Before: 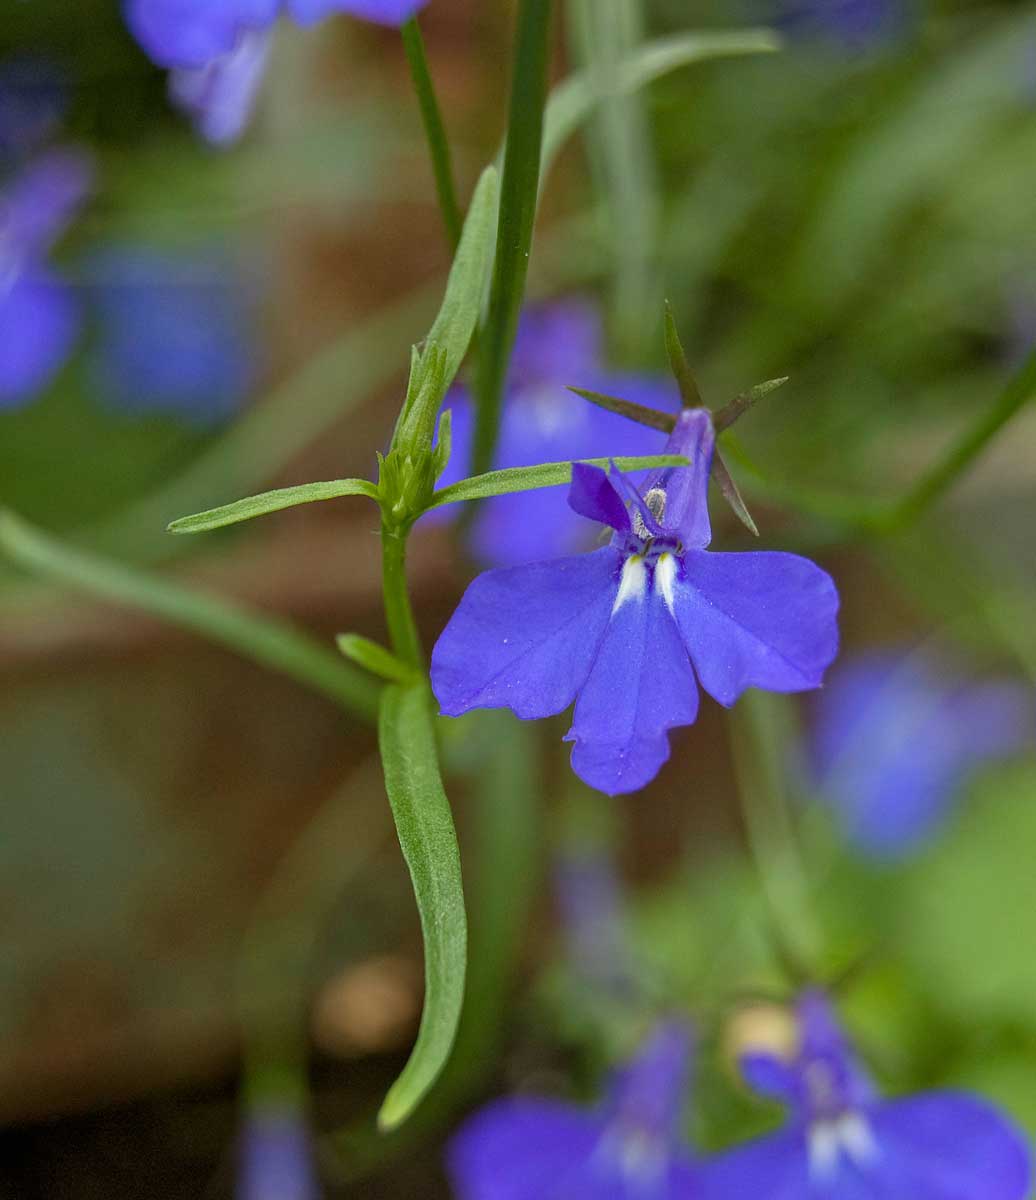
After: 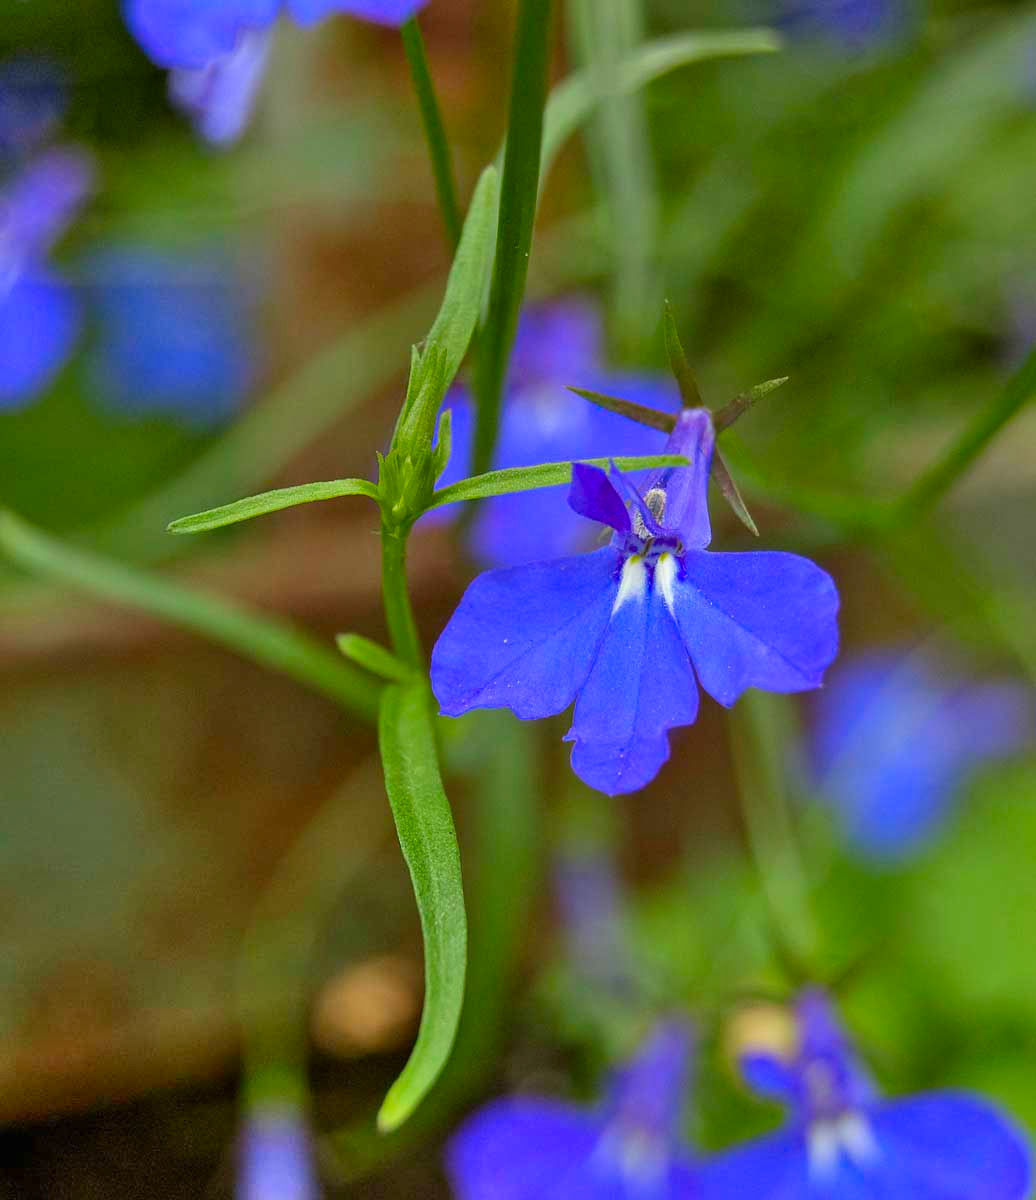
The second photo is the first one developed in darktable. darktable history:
shadows and highlights: shadows 58.94, highlights -60.45, soften with gaussian
contrast brightness saturation: brightness -0.017, saturation 0.37
